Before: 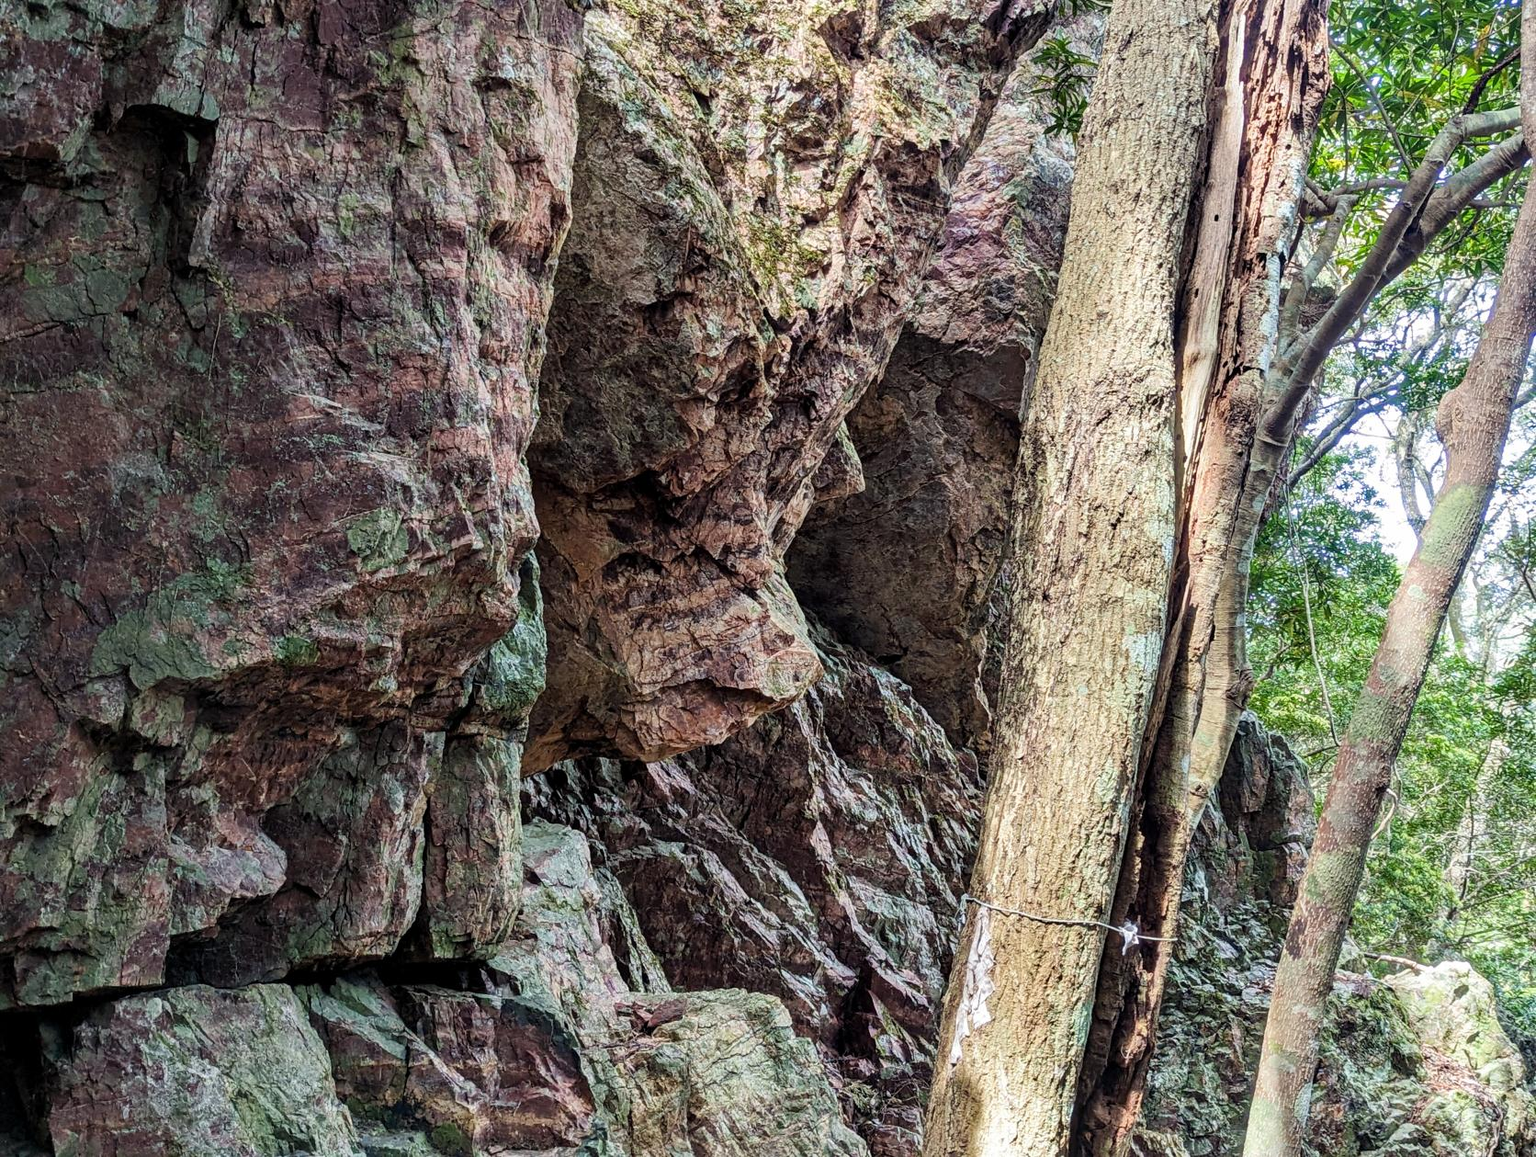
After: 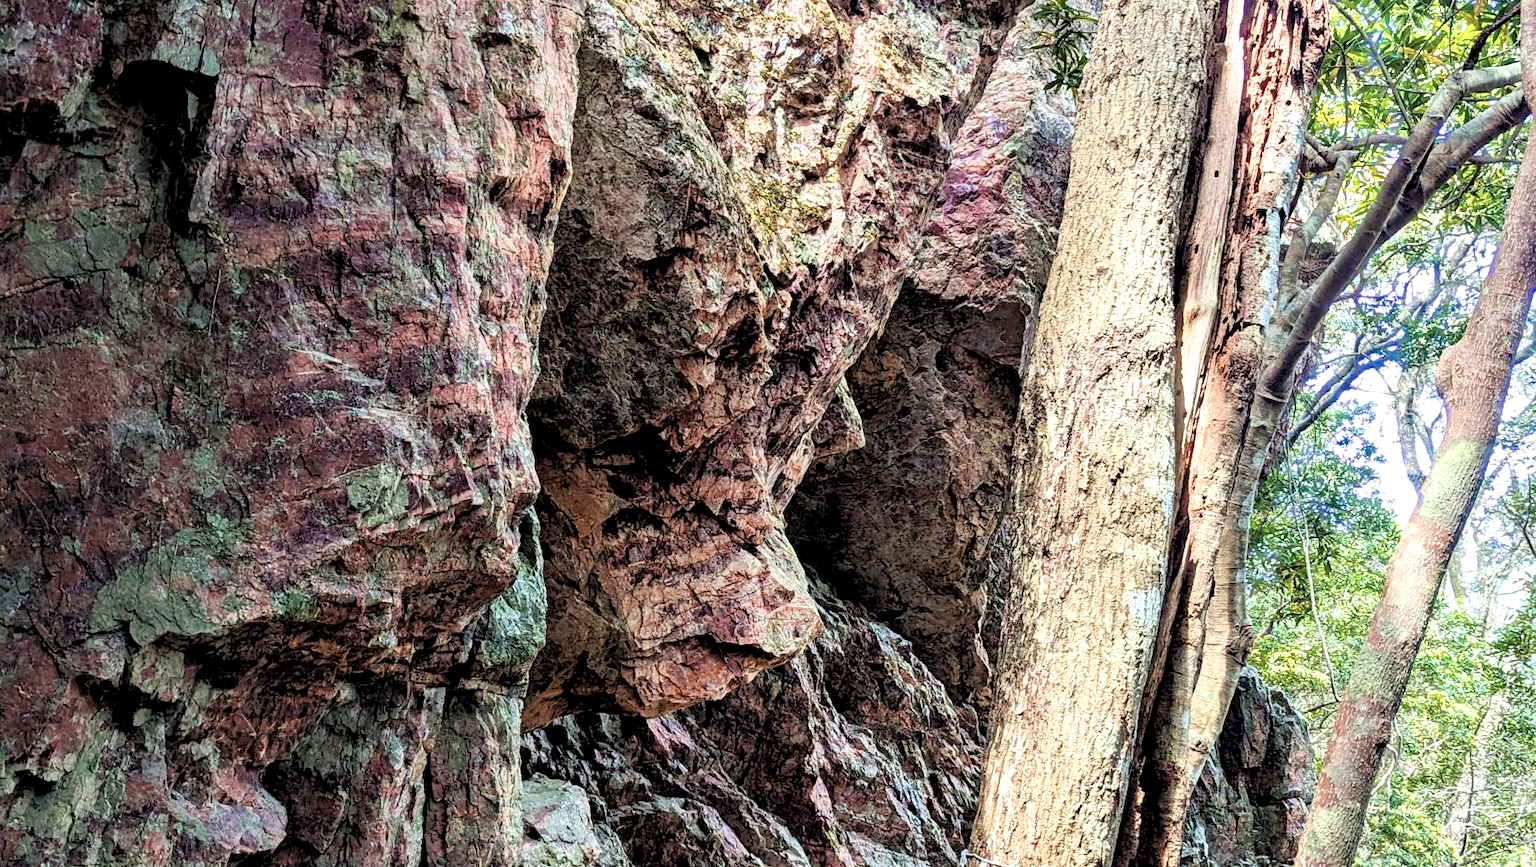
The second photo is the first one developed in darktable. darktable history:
color zones: curves: ch0 [(0, 0.473) (0.001, 0.473) (0.226, 0.548) (0.4, 0.589) (0.525, 0.54) (0.728, 0.403) (0.999, 0.473) (1, 0.473)]; ch1 [(0, 0.619) (0.001, 0.619) (0.234, 0.388) (0.4, 0.372) (0.528, 0.422) (0.732, 0.53) (0.999, 0.619) (1, 0.619)]; ch2 [(0, 0.547) (0.001, 0.547) (0.226, 0.45) (0.4, 0.525) (0.525, 0.585) (0.8, 0.511) (0.999, 0.547) (1, 0.547)]
crop: top 3.857%, bottom 21.132%
color balance rgb: perceptual saturation grading › global saturation 20%, global vibrance 20%
rgb levels: levels [[0.013, 0.434, 0.89], [0, 0.5, 1], [0, 0.5, 1]]
exposure: exposure 0.2 EV, compensate highlight preservation false
